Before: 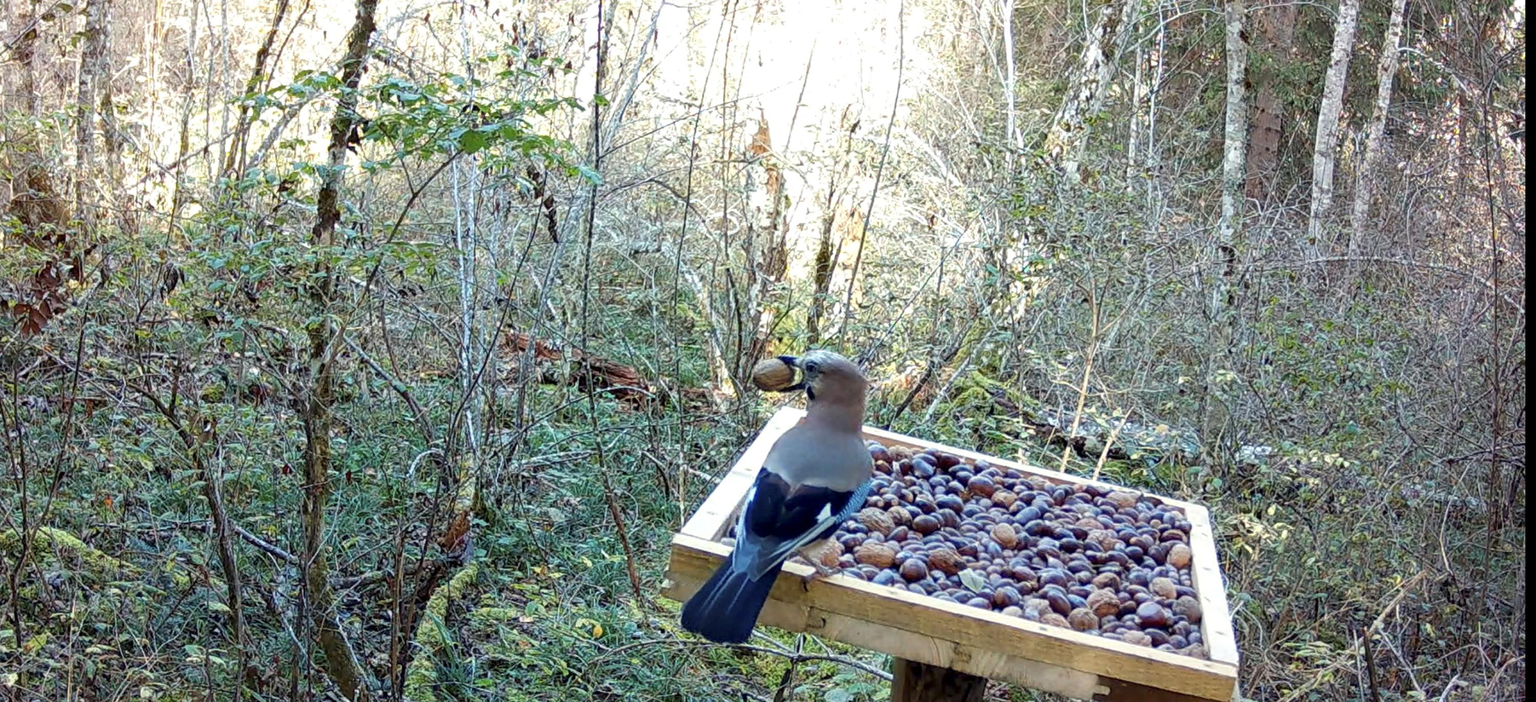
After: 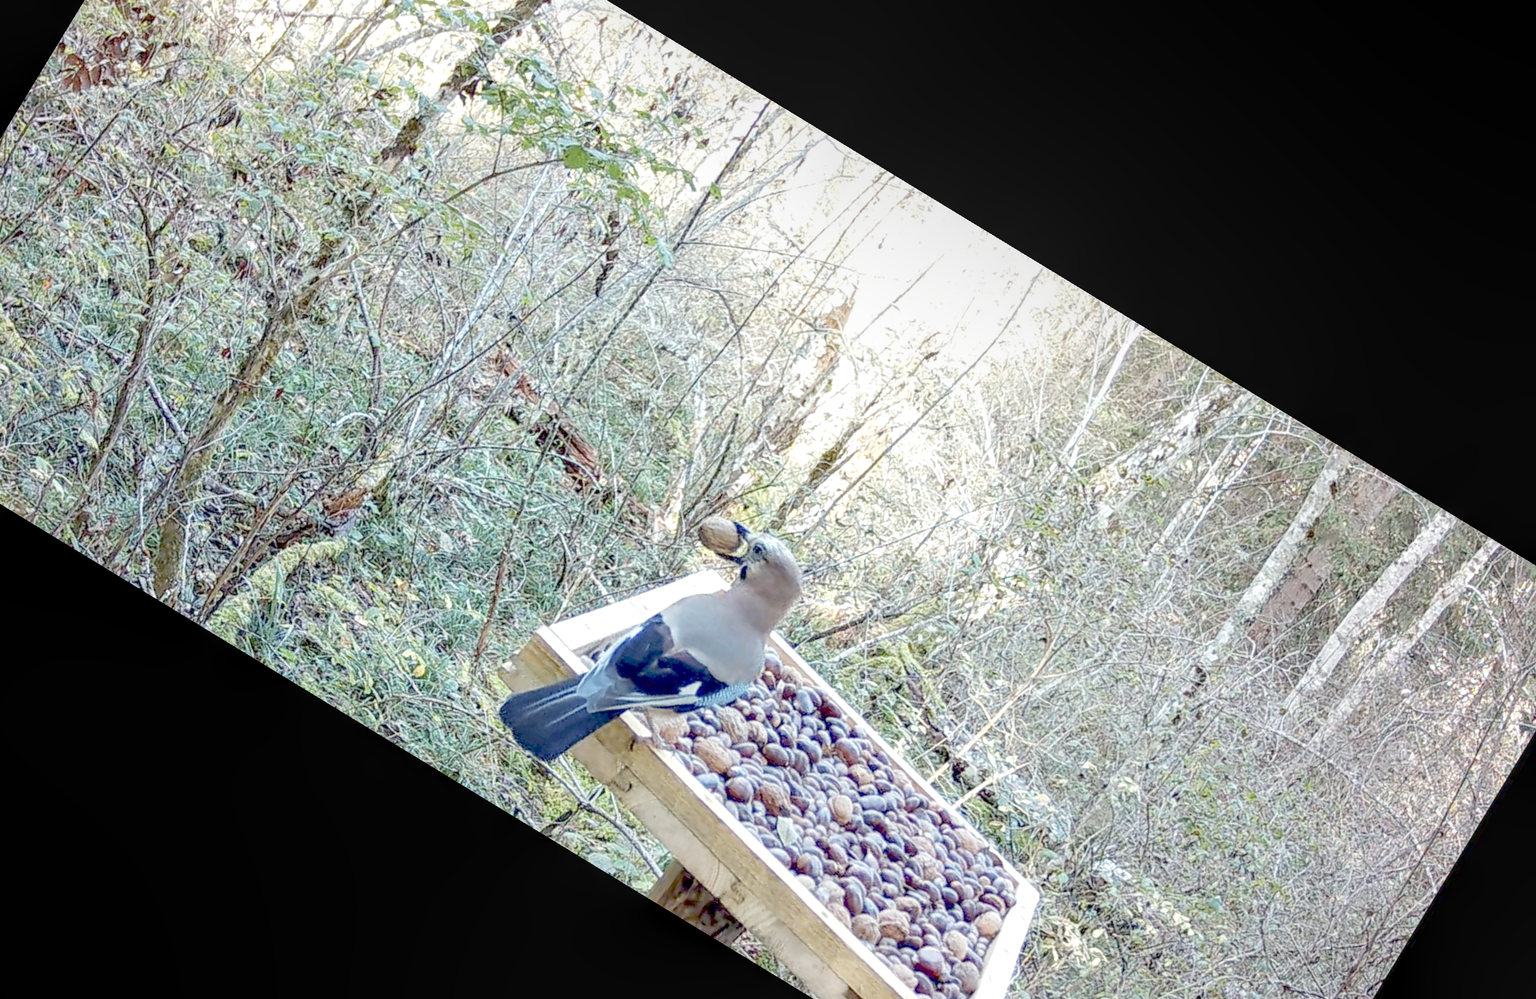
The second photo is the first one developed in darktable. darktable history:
local contrast: detail 140%
orientation: orientation rotate 180°
crop and rotate: angle 148.68°, left 9.111%, top 15.603%, right 4.588%, bottom 17.041%
